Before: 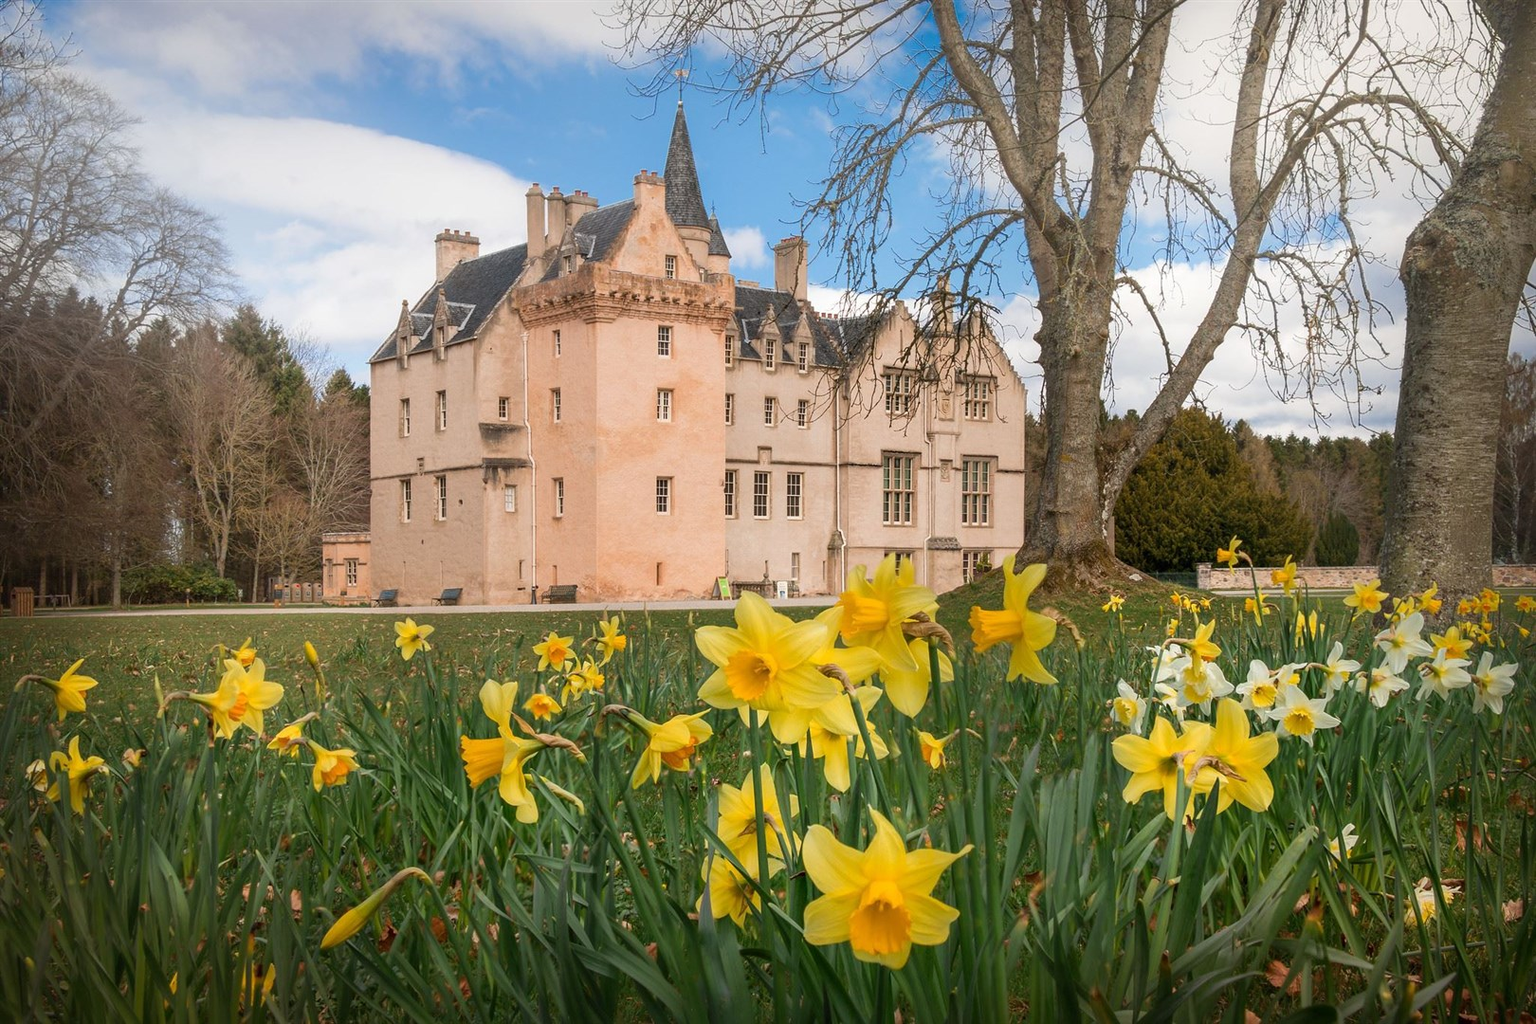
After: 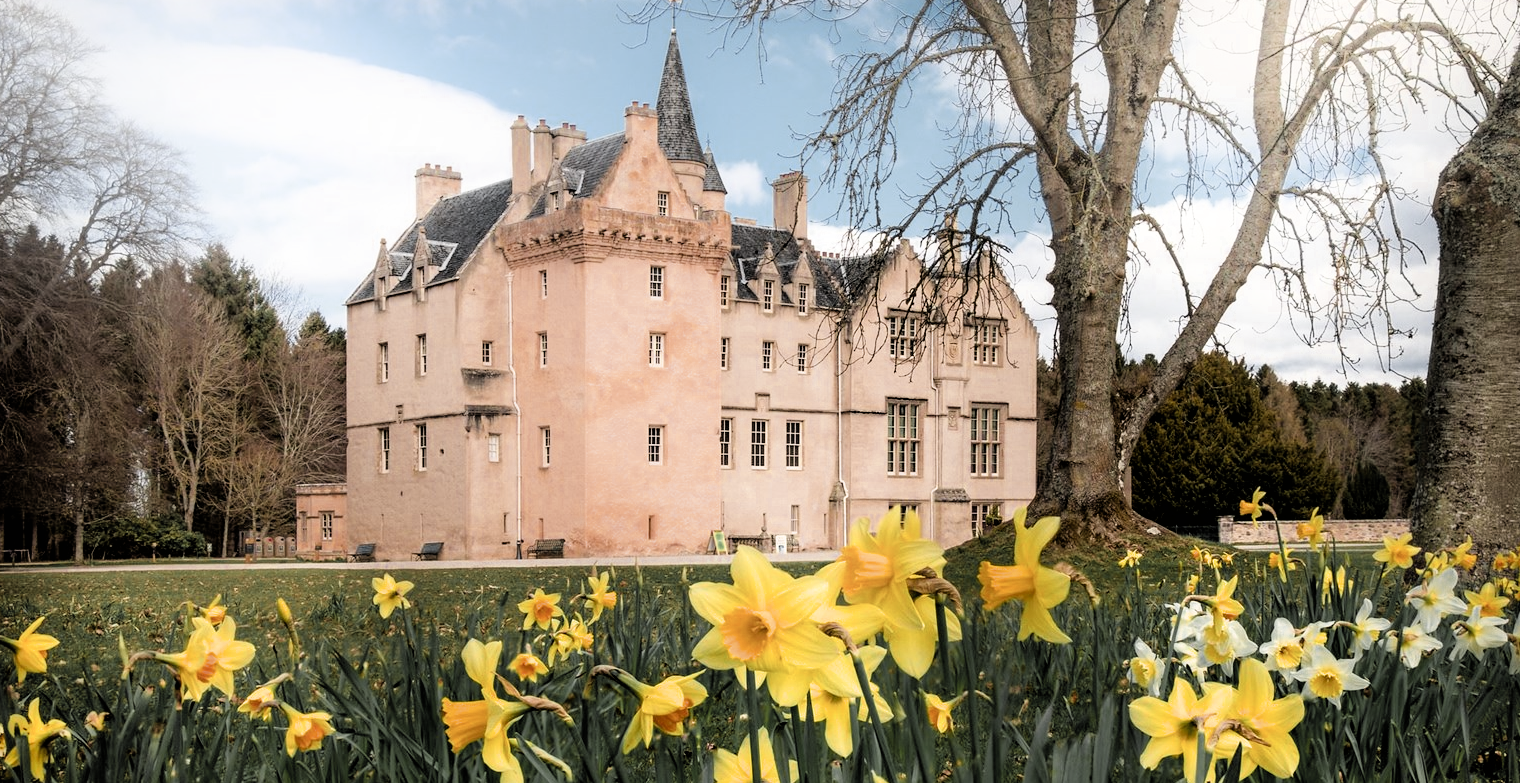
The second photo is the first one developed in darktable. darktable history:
filmic rgb: black relative exposure -3.64 EV, white relative exposure 2.44 EV, hardness 3.29
color zones: curves: ch0 [(0.035, 0.242) (0.25, 0.5) (0.384, 0.214) (0.488, 0.255) (0.75, 0.5)]; ch1 [(0.063, 0.379) (0.25, 0.5) (0.354, 0.201) (0.489, 0.085) (0.729, 0.271)]; ch2 [(0.25, 0.5) (0.38, 0.517) (0.442, 0.51) (0.735, 0.456)]
crop: left 2.737%, top 7.287%, right 3.421%, bottom 20.179%
shadows and highlights: highlights 70.7, soften with gaussian
